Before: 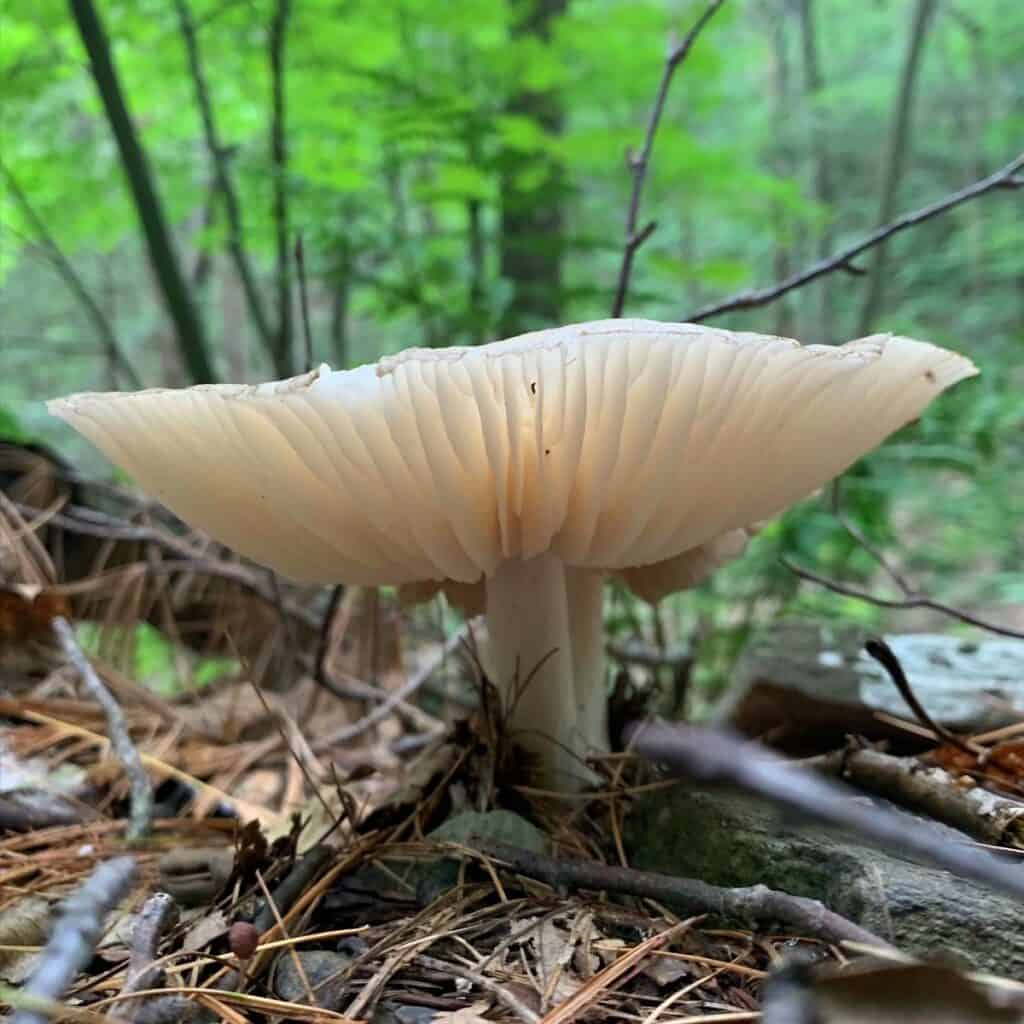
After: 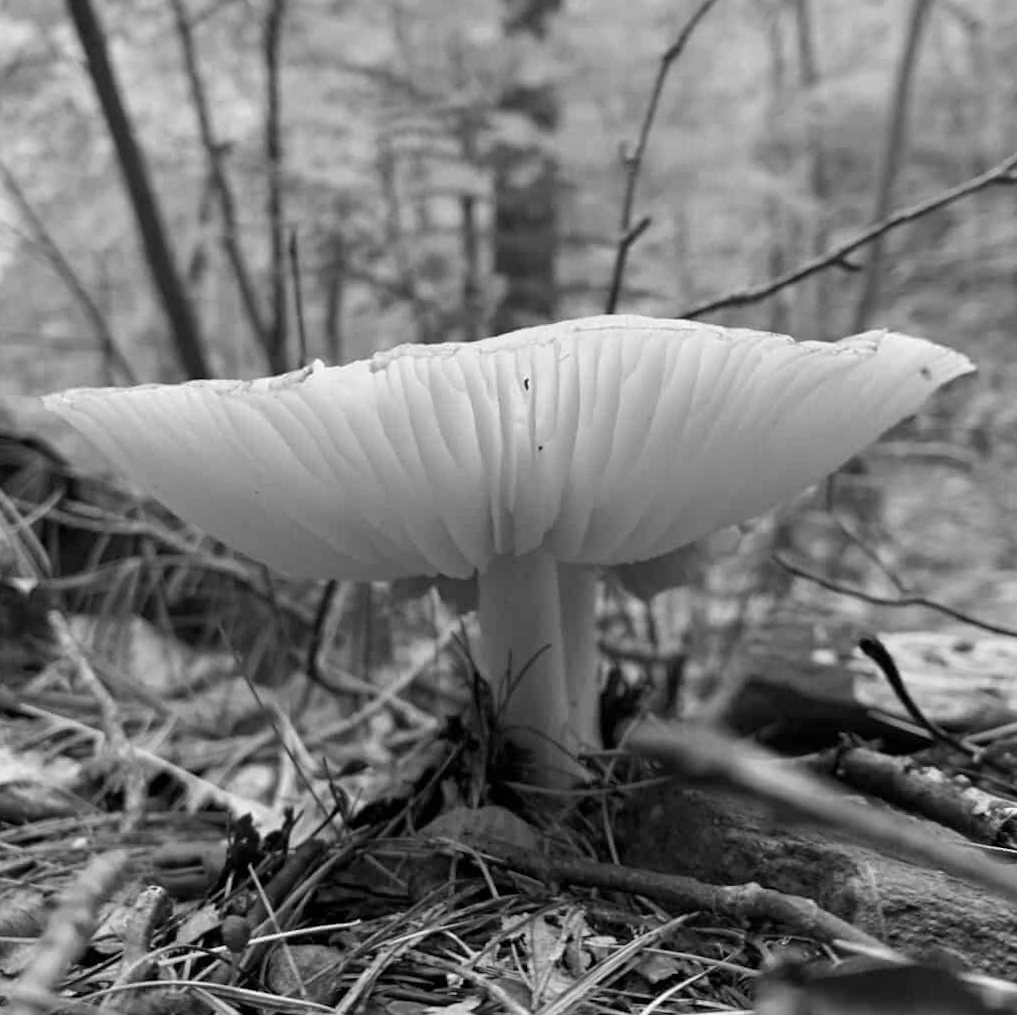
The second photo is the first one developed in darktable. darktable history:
monochrome: a -3.63, b -0.465
rotate and perspective: rotation 0.192°, lens shift (horizontal) -0.015, crop left 0.005, crop right 0.996, crop top 0.006, crop bottom 0.99
